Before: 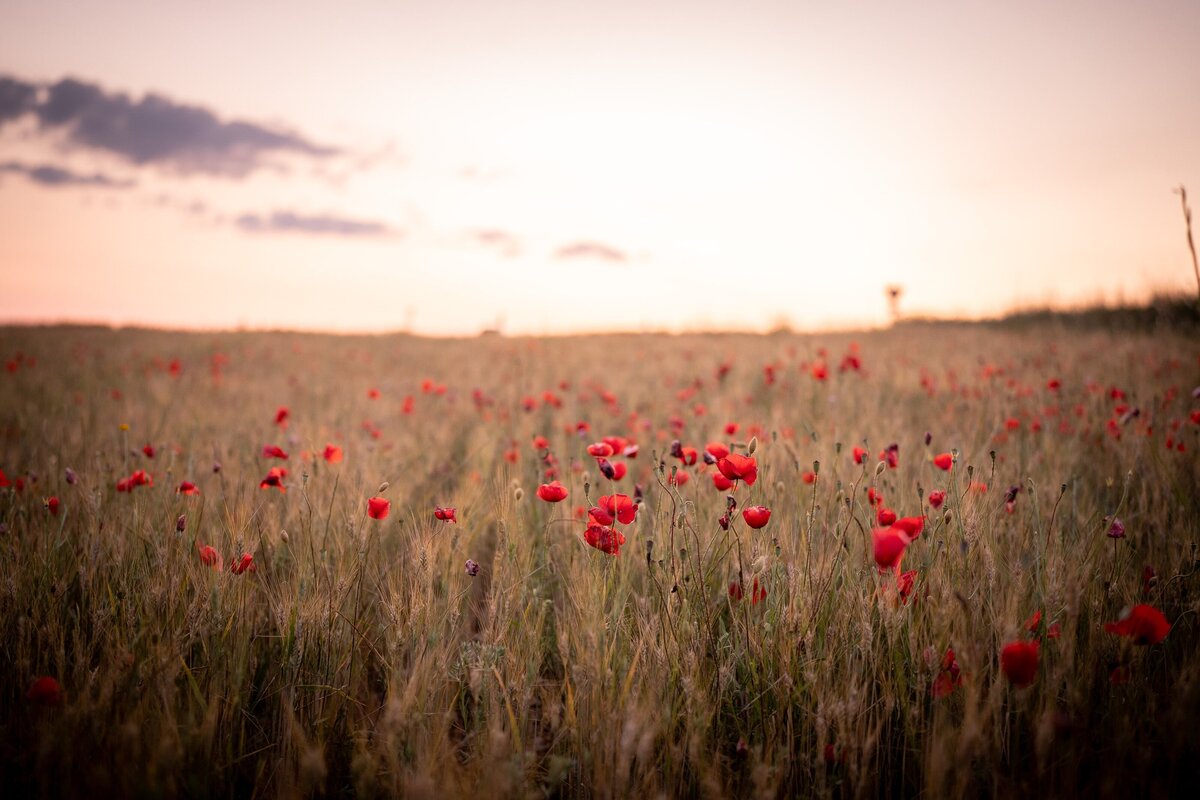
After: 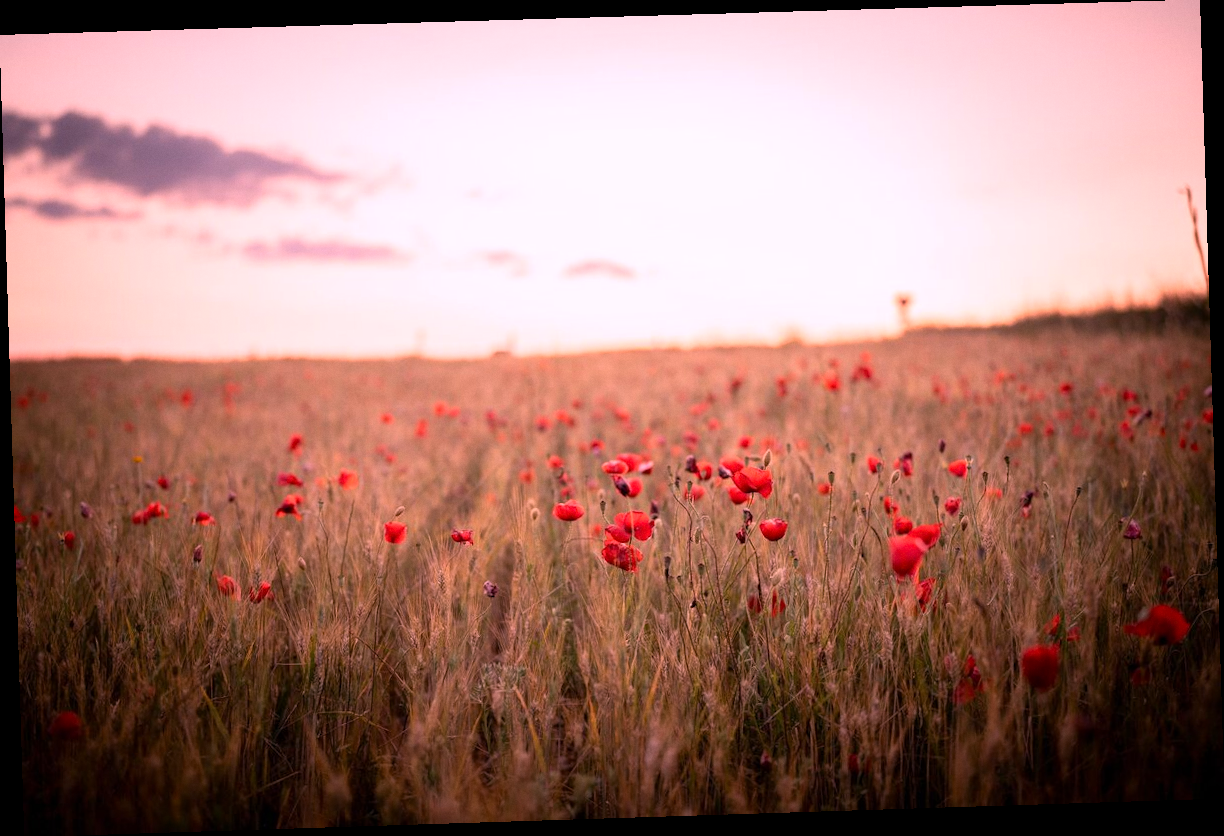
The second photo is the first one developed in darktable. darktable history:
rotate and perspective: rotation -1.77°, lens shift (horizontal) 0.004, automatic cropping off
contrast brightness saturation: contrast 0.07
white balance: red 1.188, blue 1.11
color correction: highlights b* 3
tone equalizer: -7 EV 0.18 EV, -6 EV 0.12 EV, -5 EV 0.08 EV, -4 EV 0.04 EV, -2 EV -0.02 EV, -1 EV -0.04 EV, +0 EV -0.06 EV, luminance estimator HSV value / RGB max
grain: coarseness 14.57 ISO, strength 8.8%
